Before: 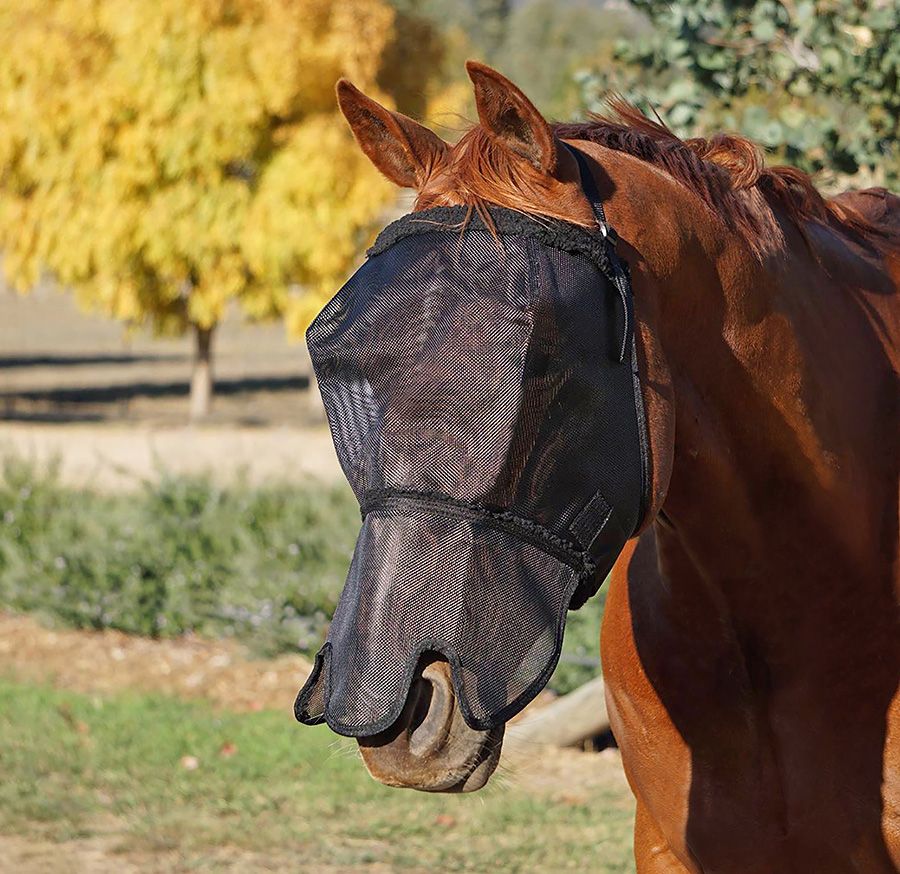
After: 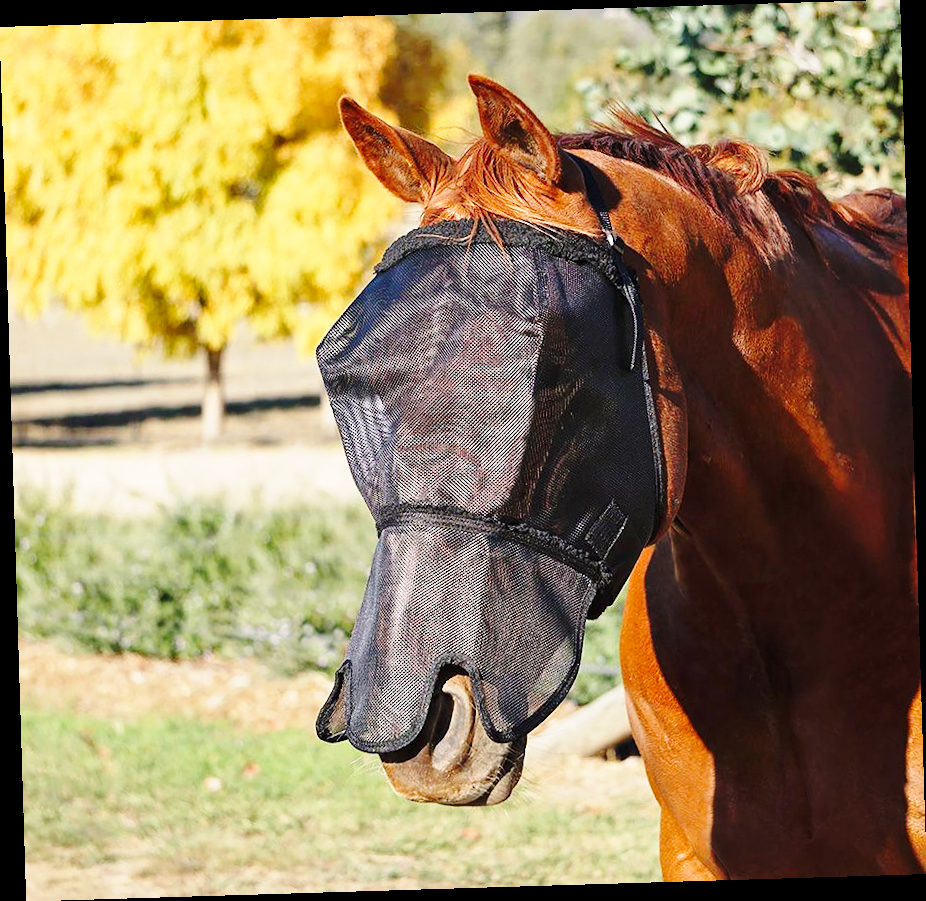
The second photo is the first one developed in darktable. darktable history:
rotate and perspective: rotation -1.75°, automatic cropping off
base curve: curves: ch0 [(0, 0) (0.032, 0.037) (0.105, 0.228) (0.435, 0.76) (0.856, 0.983) (1, 1)], preserve colors none
